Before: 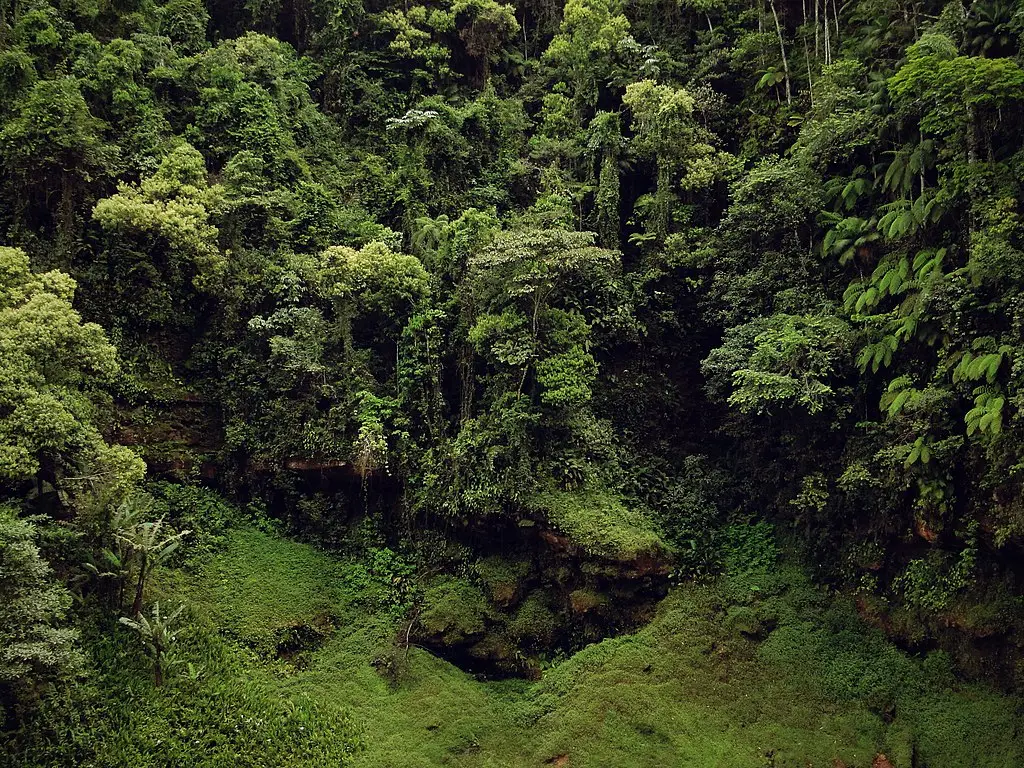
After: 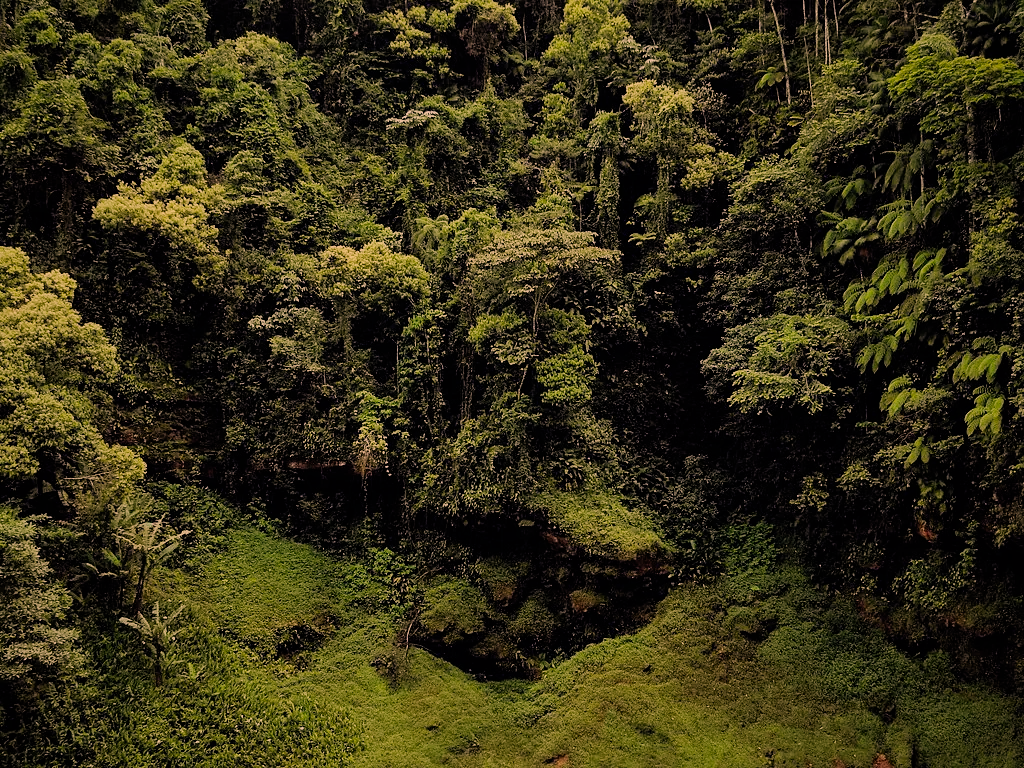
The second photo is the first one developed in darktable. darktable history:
color correction: highlights a* 20.75, highlights b* 19.35
filmic rgb: black relative exposure -6.97 EV, white relative exposure 5.65 EV, hardness 2.86
